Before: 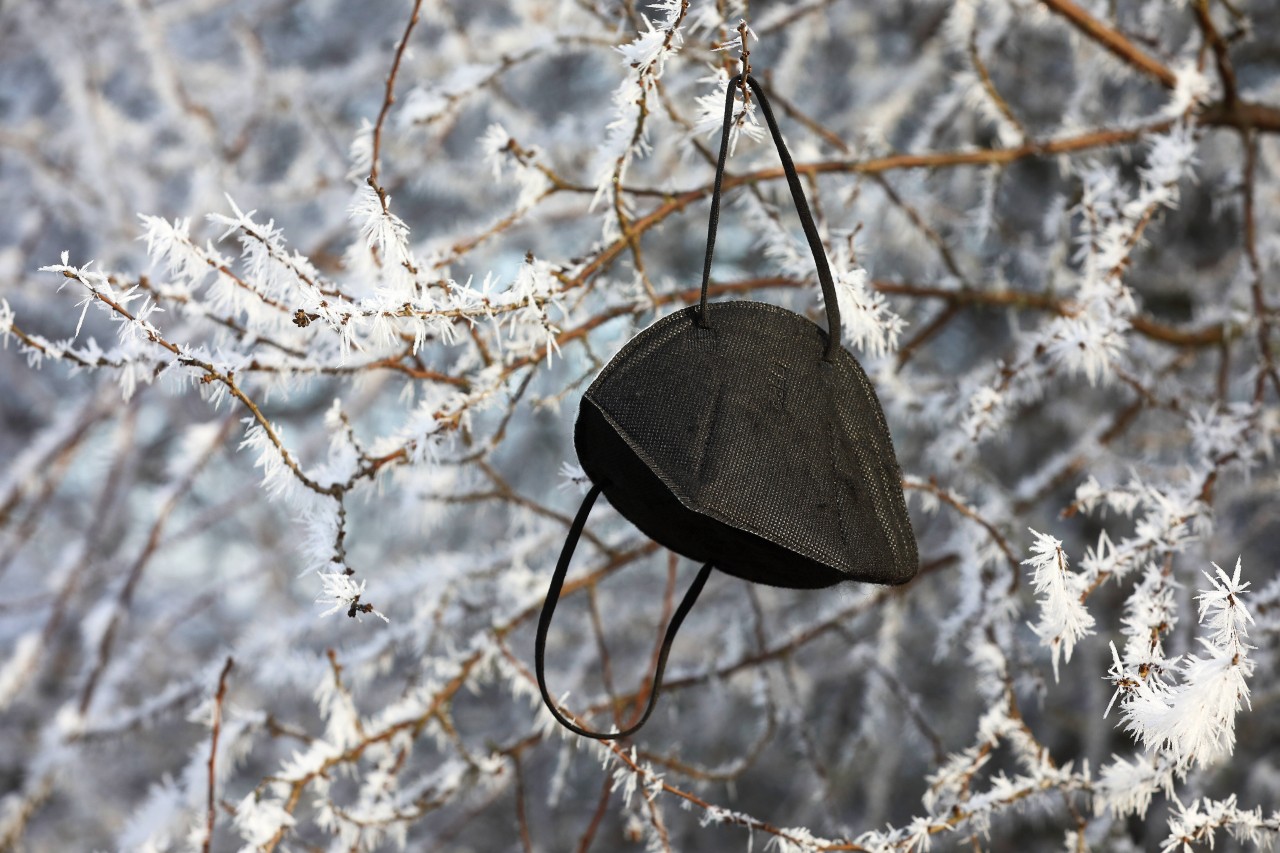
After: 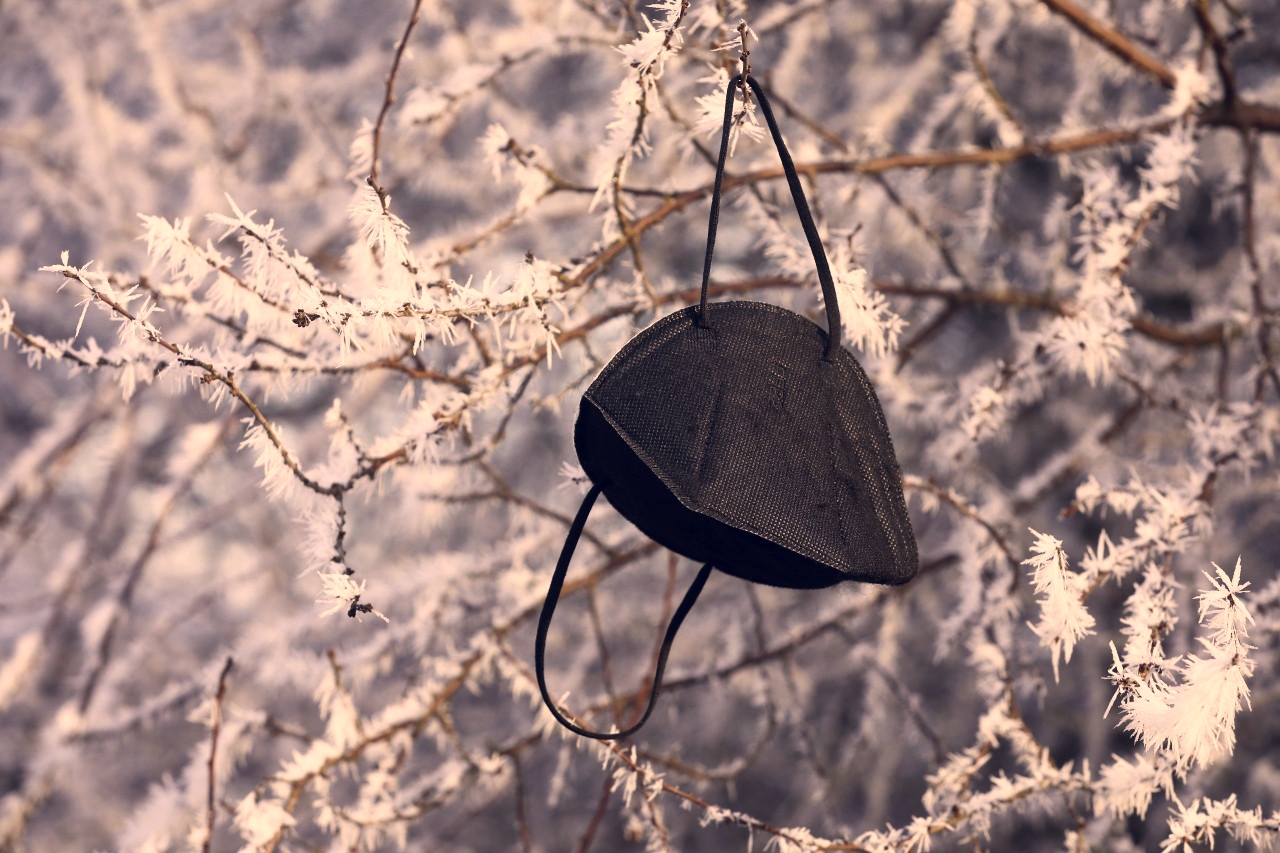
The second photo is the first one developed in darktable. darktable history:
color correction: highlights a* 20.17, highlights b* 27.73, shadows a* 3.42, shadows b* -17.09, saturation 0.734
